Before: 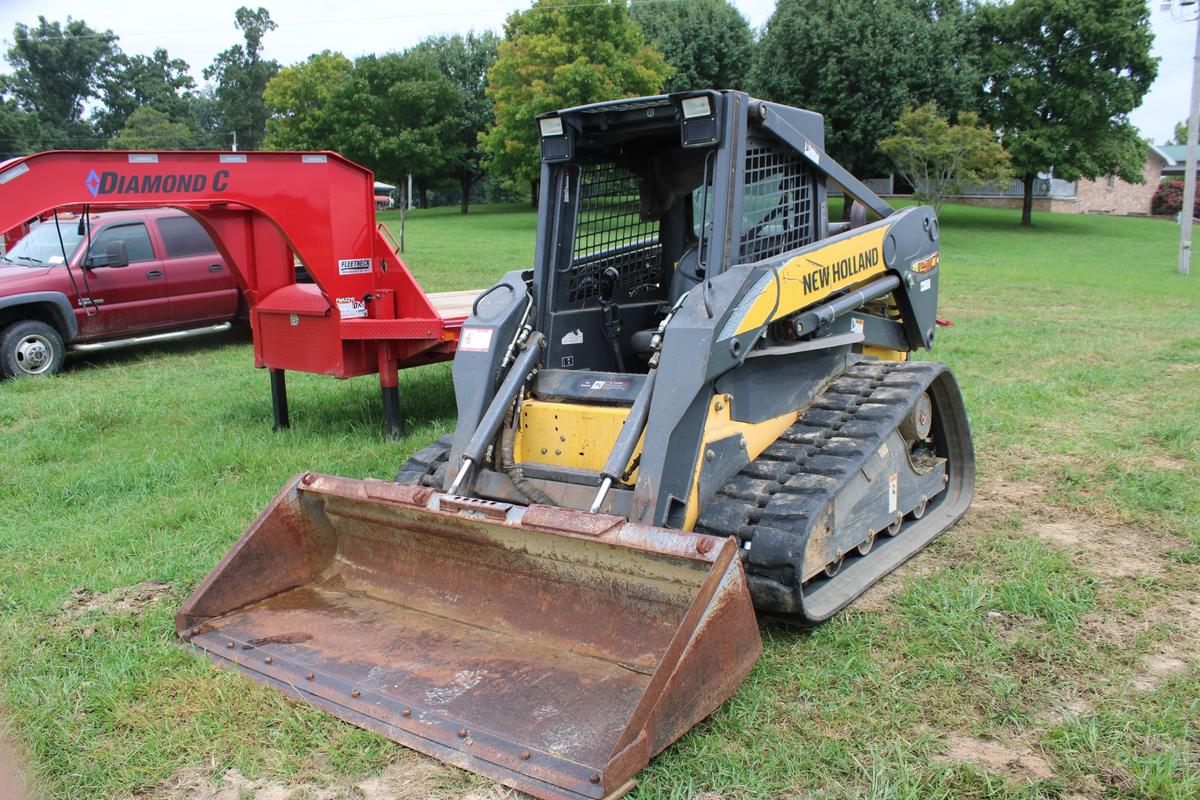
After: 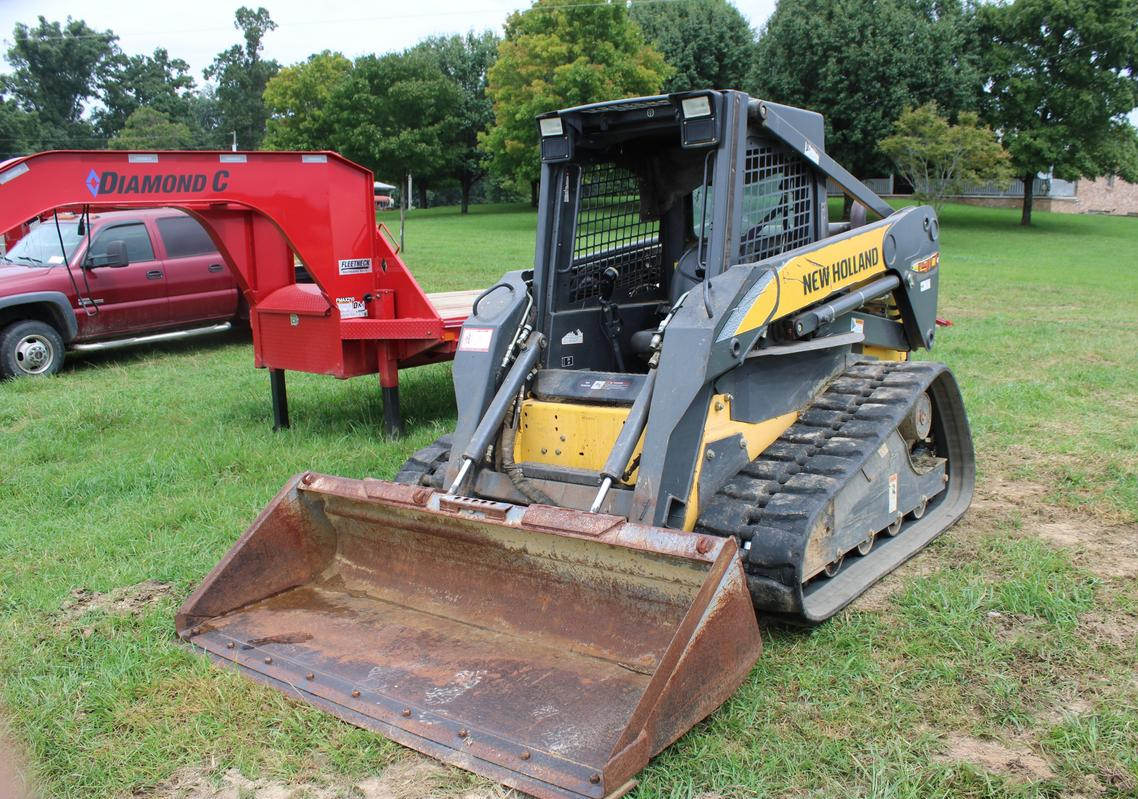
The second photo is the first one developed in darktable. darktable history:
crop and rotate: left 0%, right 5.159%
